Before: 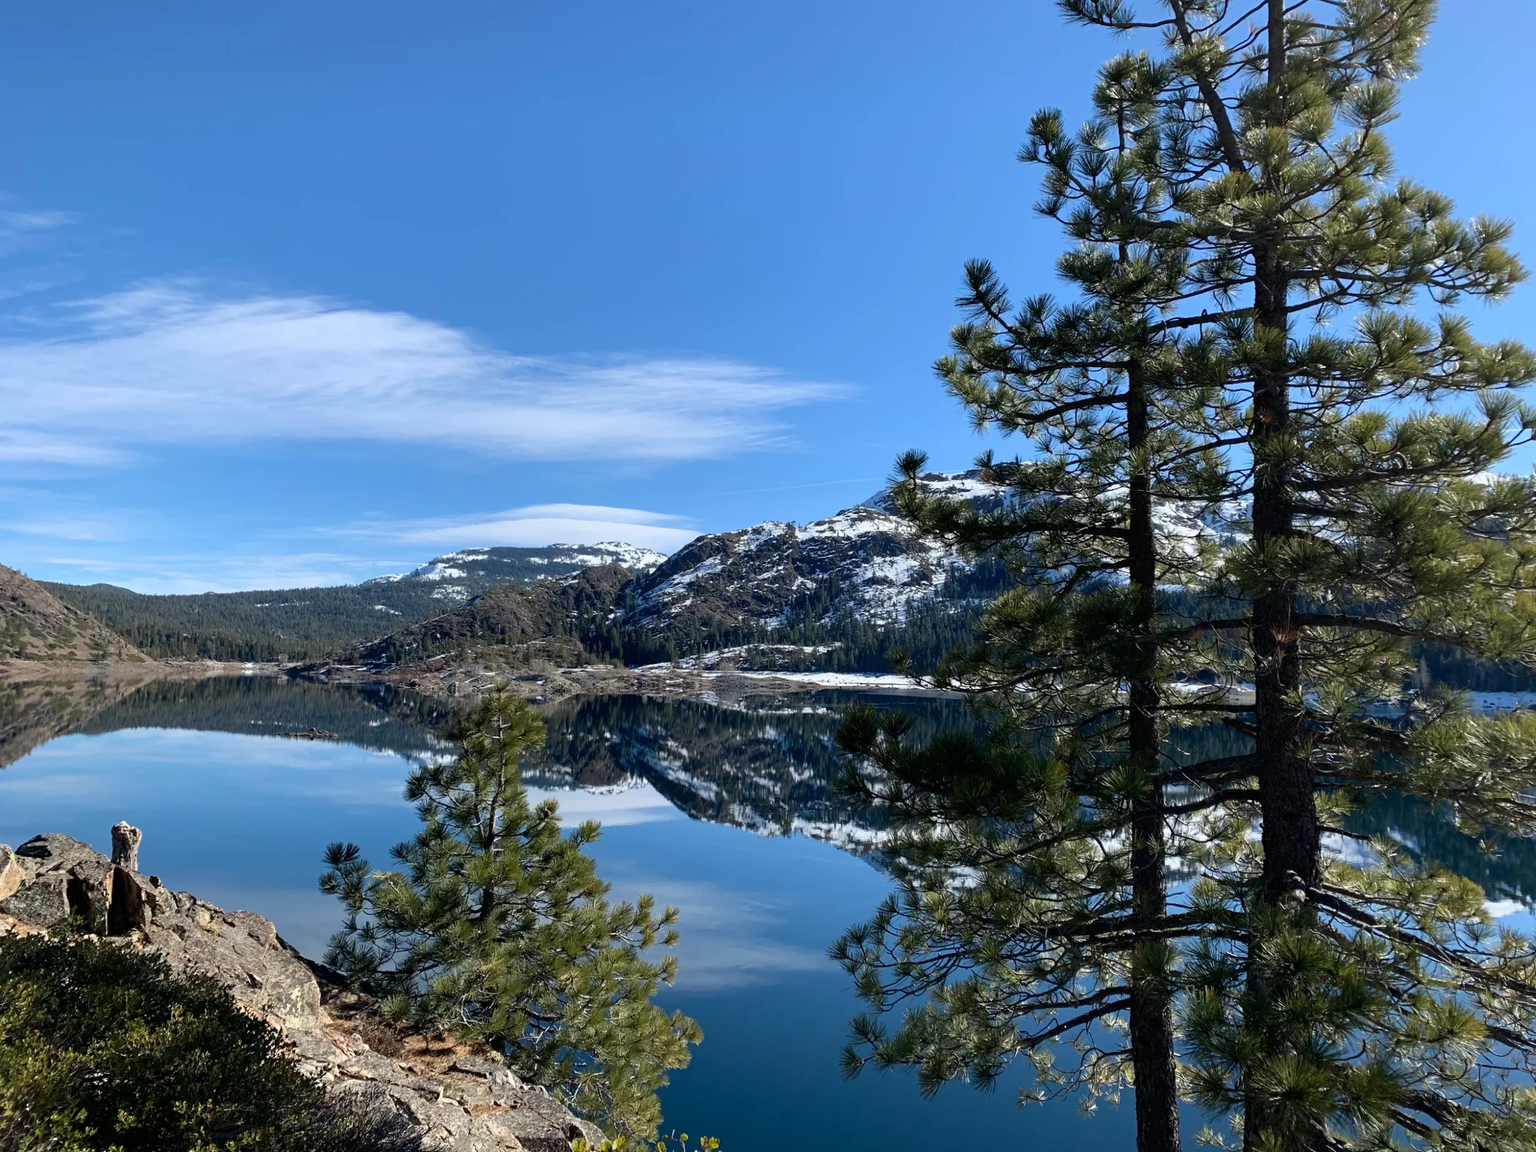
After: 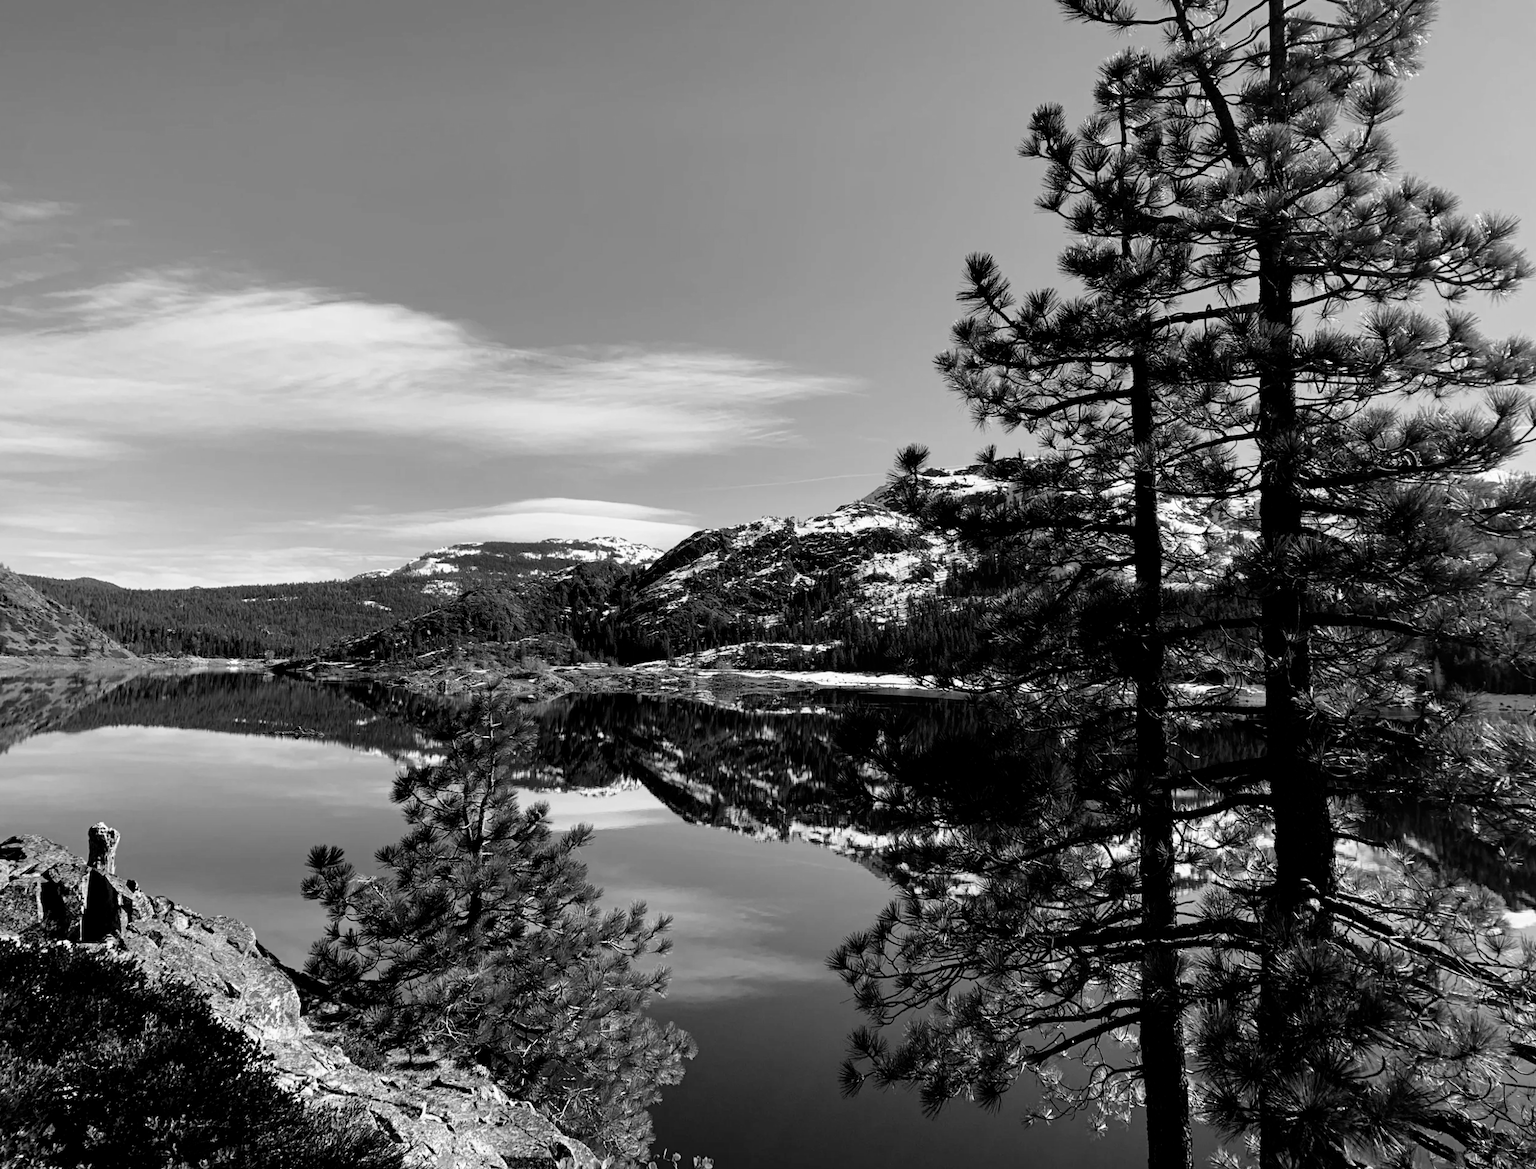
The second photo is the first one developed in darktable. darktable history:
white balance: red 0.988, blue 1.017
rotate and perspective: rotation 0.226°, lens shift (vertical) -0.042, crop left 0.023, crop right 0.982, crop top 0.006, crop bottom 0.994
filmic rgb: black relative exposure -8.7 EV, white relative exposure 2.7 EV, threshold 3 EV, target black luminance 0%, hardness 6.25, latitude 75%, contrast 1.325, highlights saturation mix -5%, preserve chrominance no, color science v5 (2021), iterations of high-quality reconstruction 0, enable highlight reconstruction true
monochrome: on, module defaults
